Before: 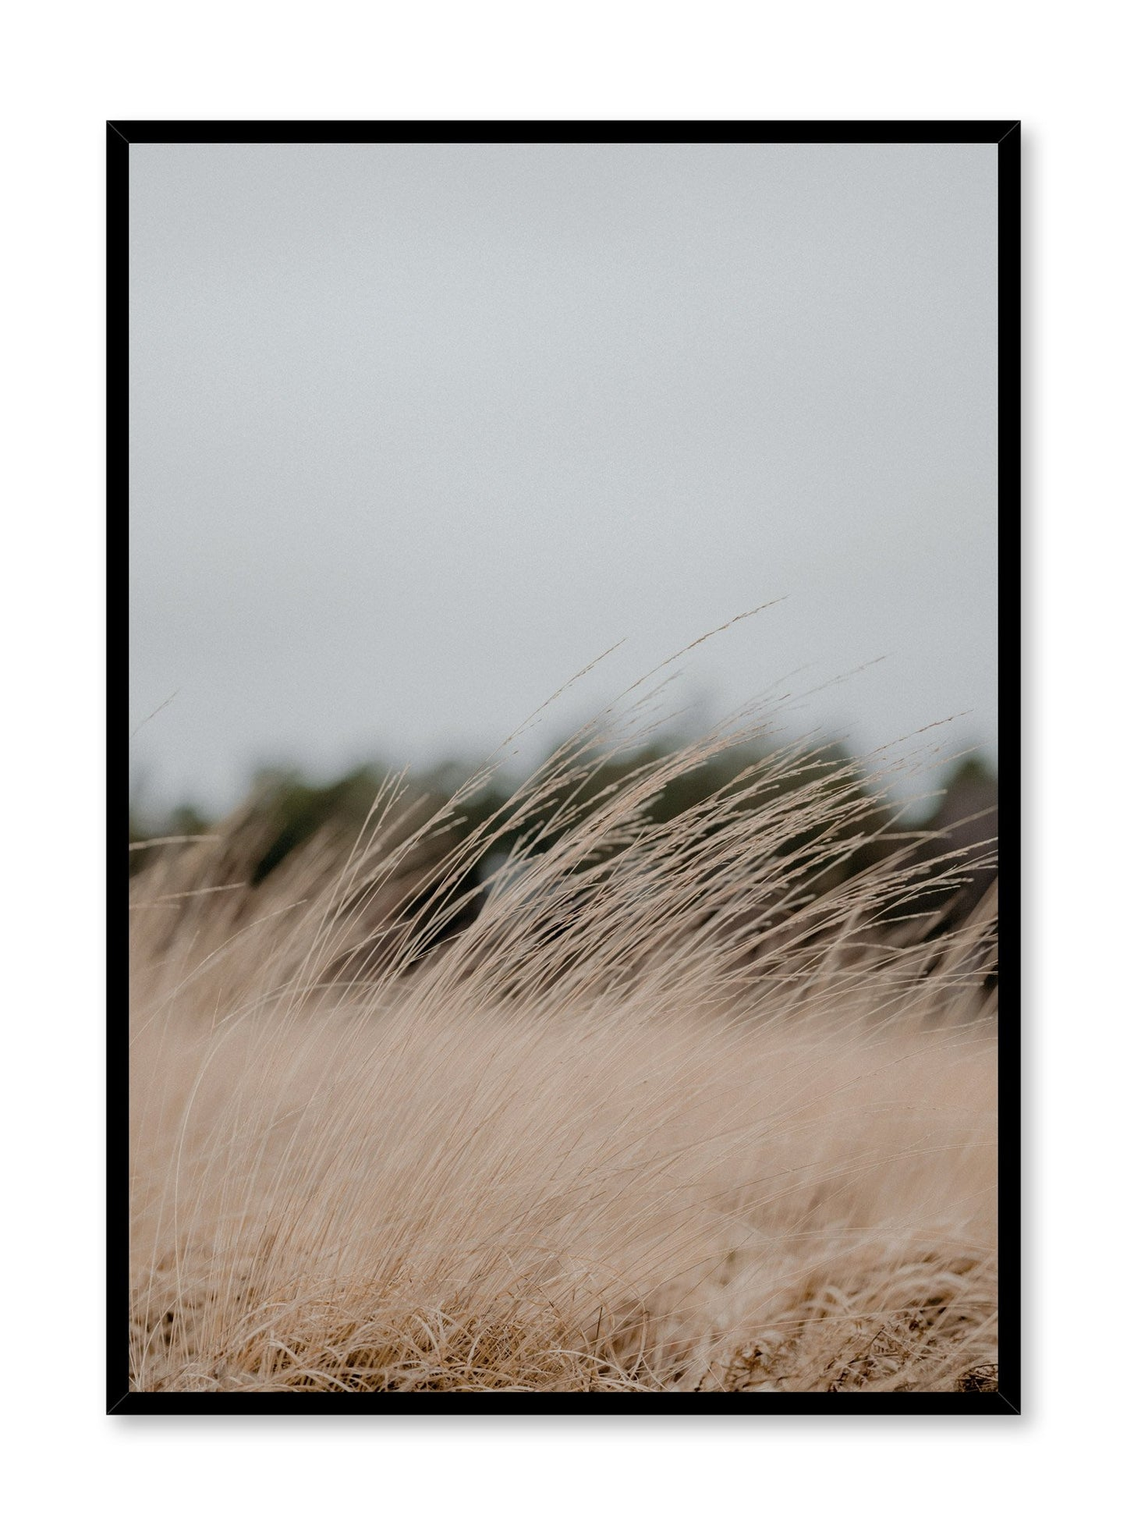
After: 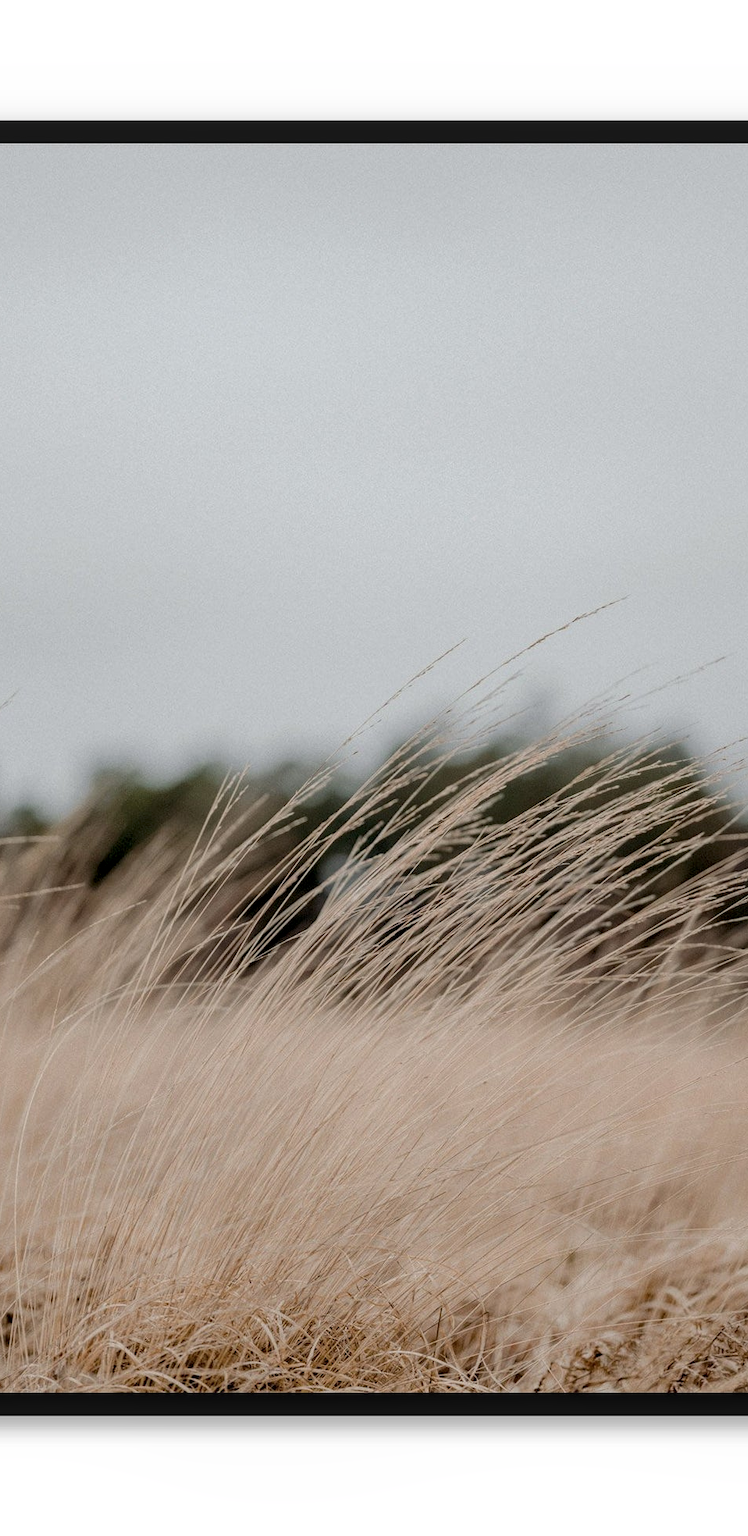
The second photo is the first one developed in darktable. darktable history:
local contrast: on, module defaults
crop and rotate: left 14.318%, right 19.268%
